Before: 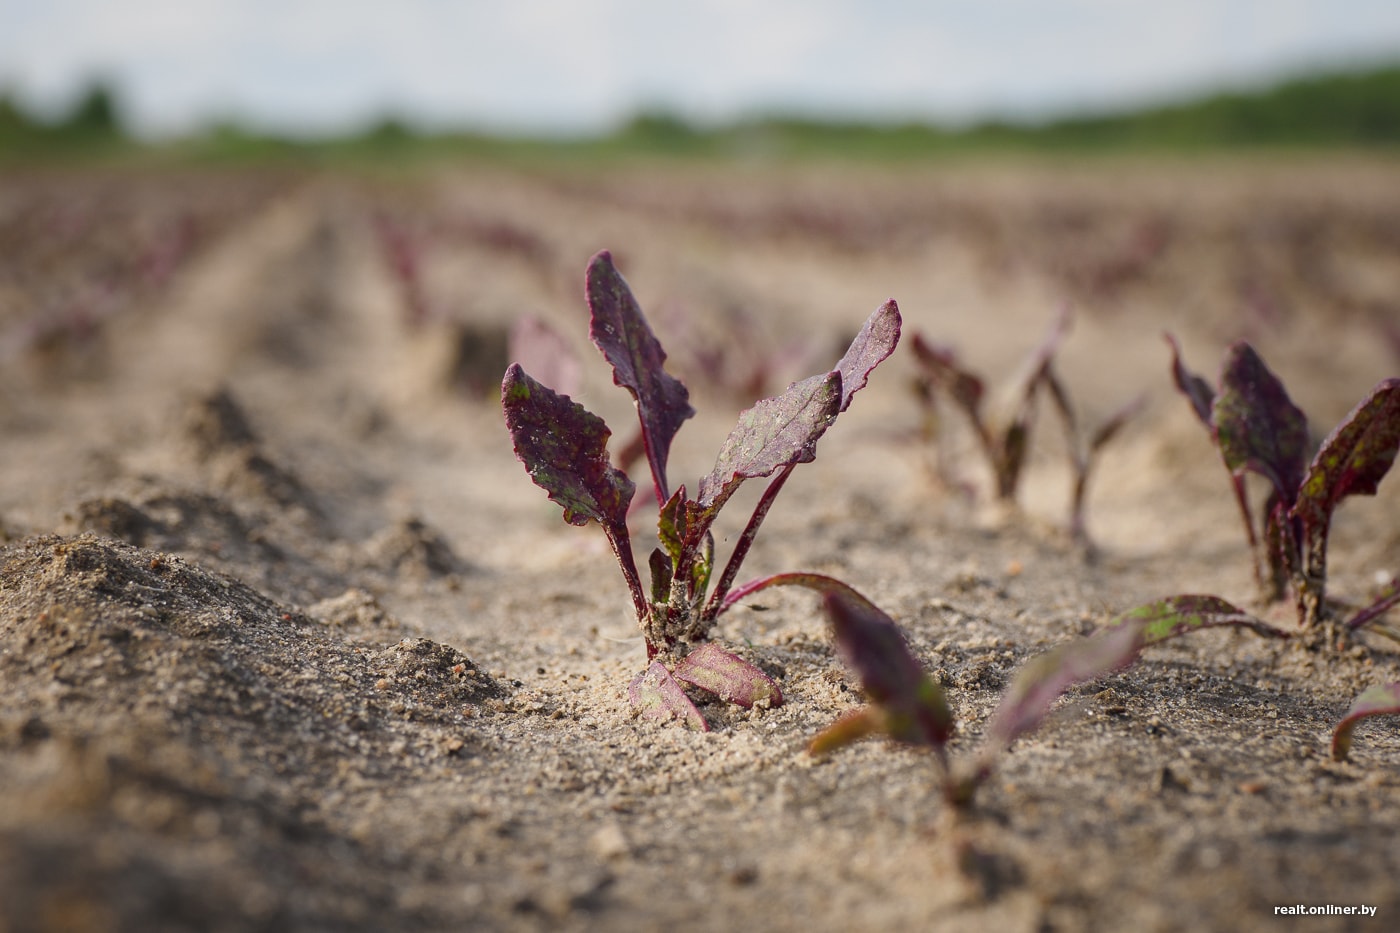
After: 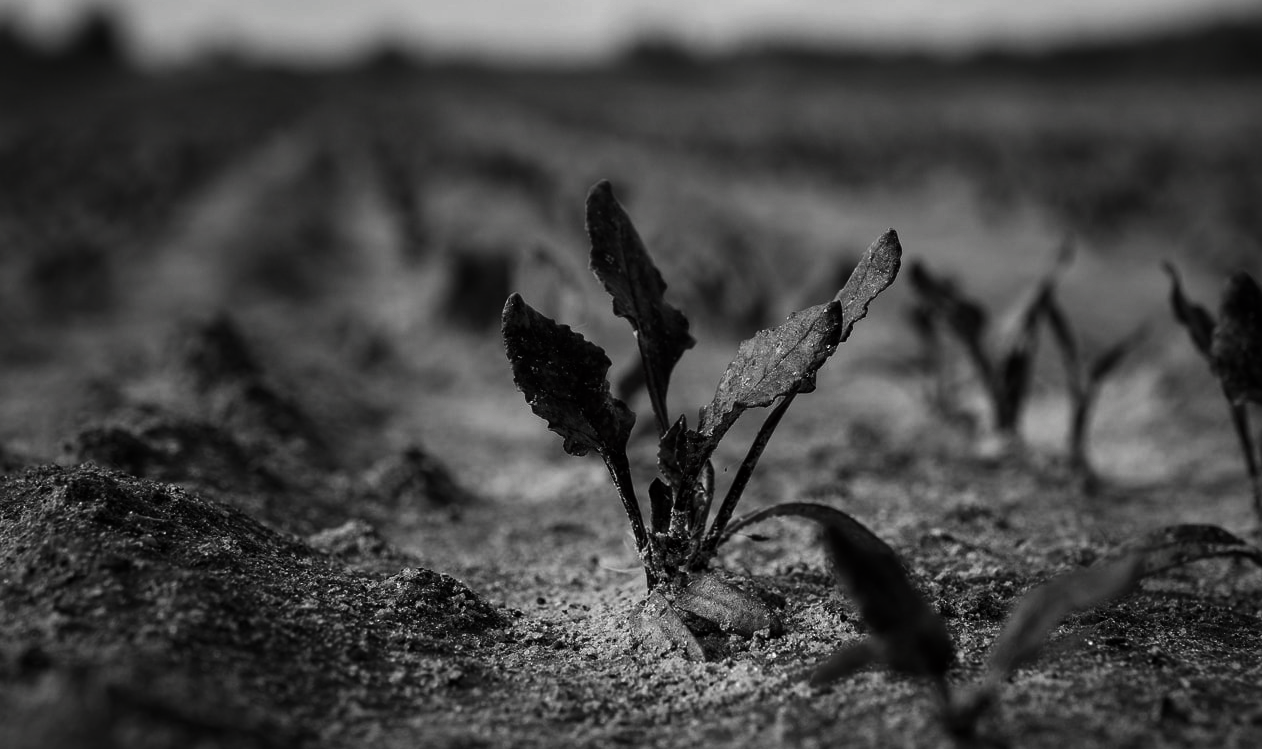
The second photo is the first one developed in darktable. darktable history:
contrast brightness saturation: contrast -0.035, brightness -0.588, saturation -0.983
crop: top 7.535%, right 9.797%, bottom 12.095%
color balance rgb: highlights gain › luminance 5.982%, highlights gain › chroma 2.594%, highlights gain › hue 93.12°, global offset › luminance -0.496%, perceptual saturation grading › global saturation 0.995%, global vibrance 11.406%, contrast 4.933%
